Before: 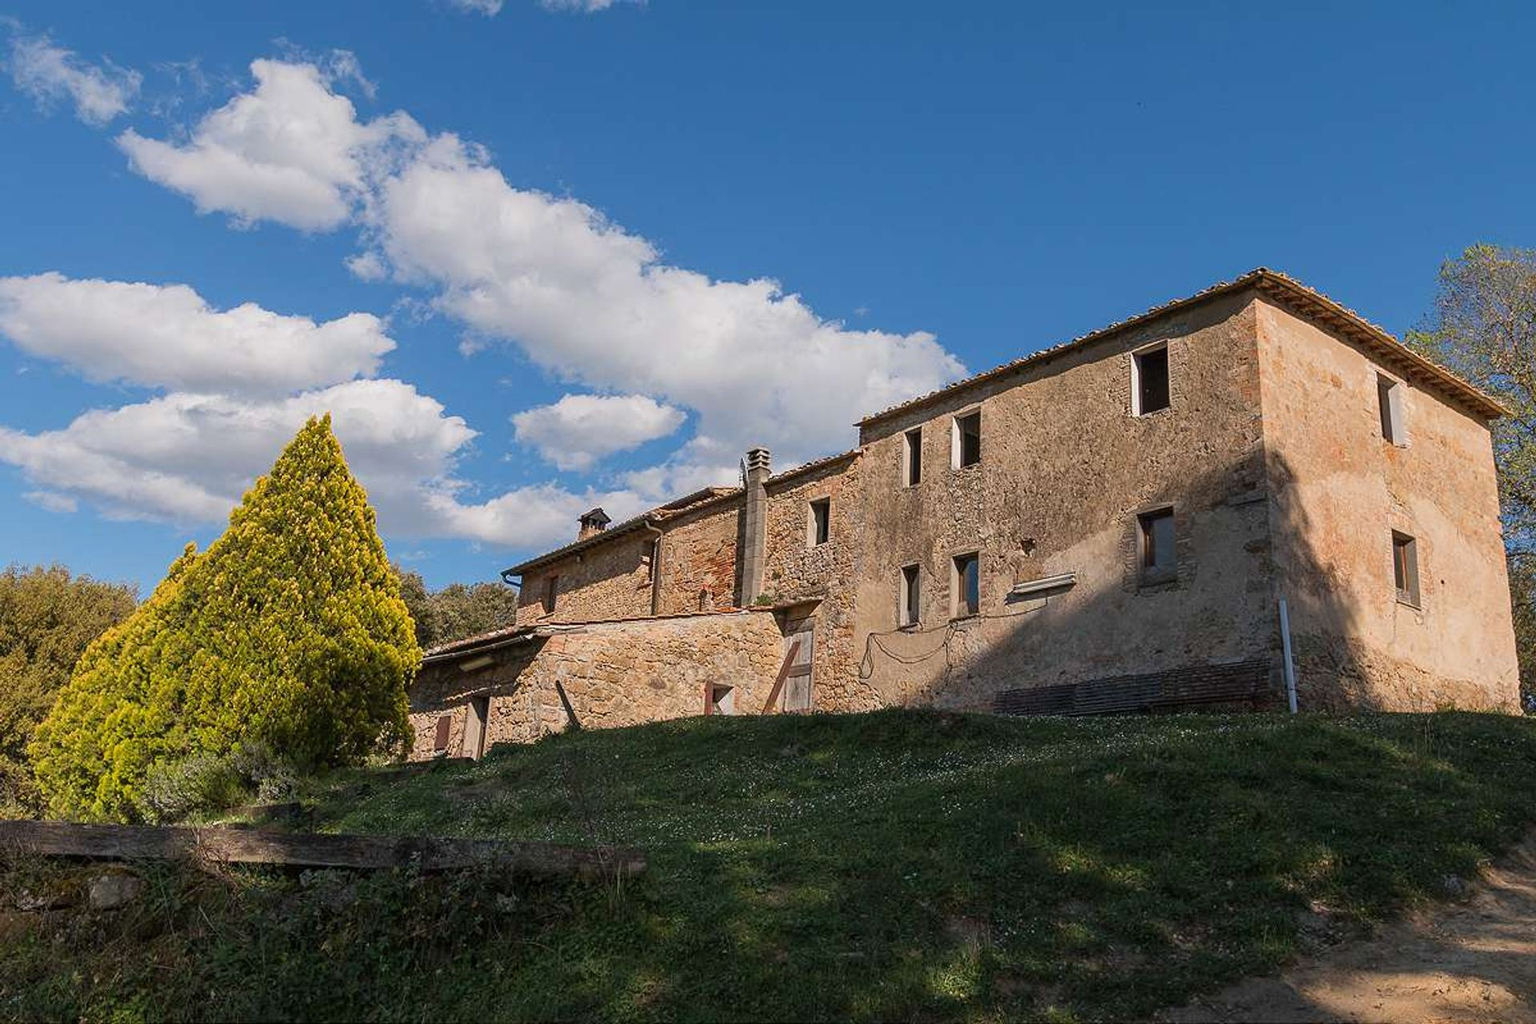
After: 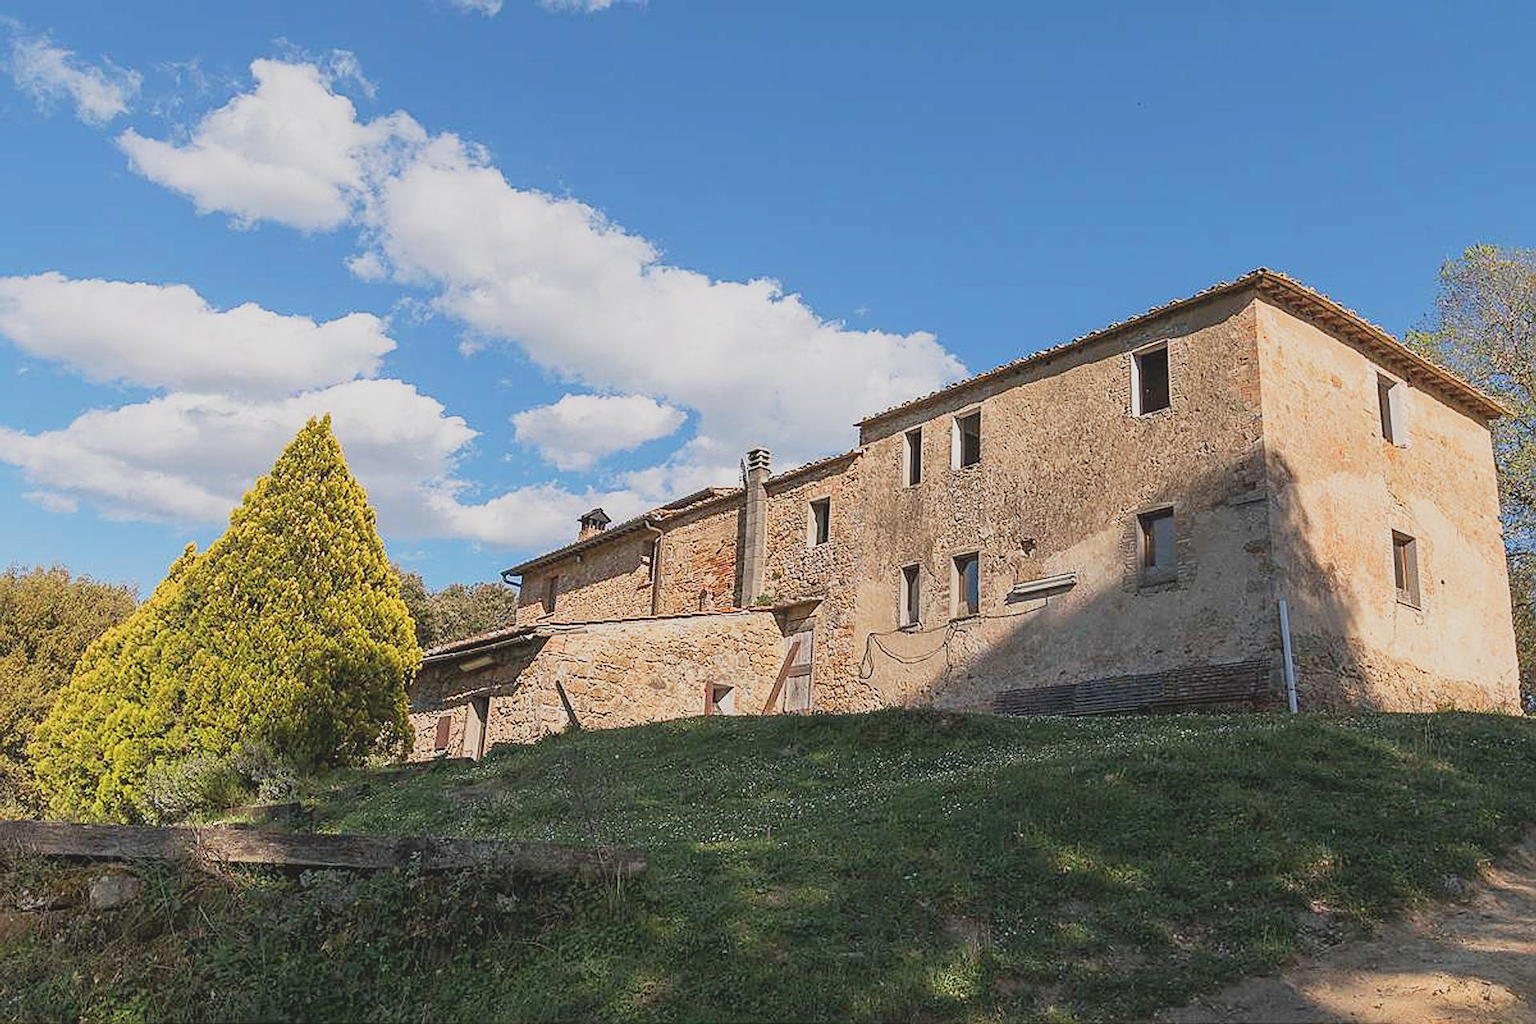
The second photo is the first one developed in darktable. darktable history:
contrast brightness saturation: contrast -0.15, brightness 0.05, saturation -0.12
sharpen: on, module defaults
base curve: curves: ch0 [(0, 0) (0.088, 0.125) (0.176, 0.251) (0.354, 0.501) (0.613, 0.749) (1, 0.877)], preserve colors none
